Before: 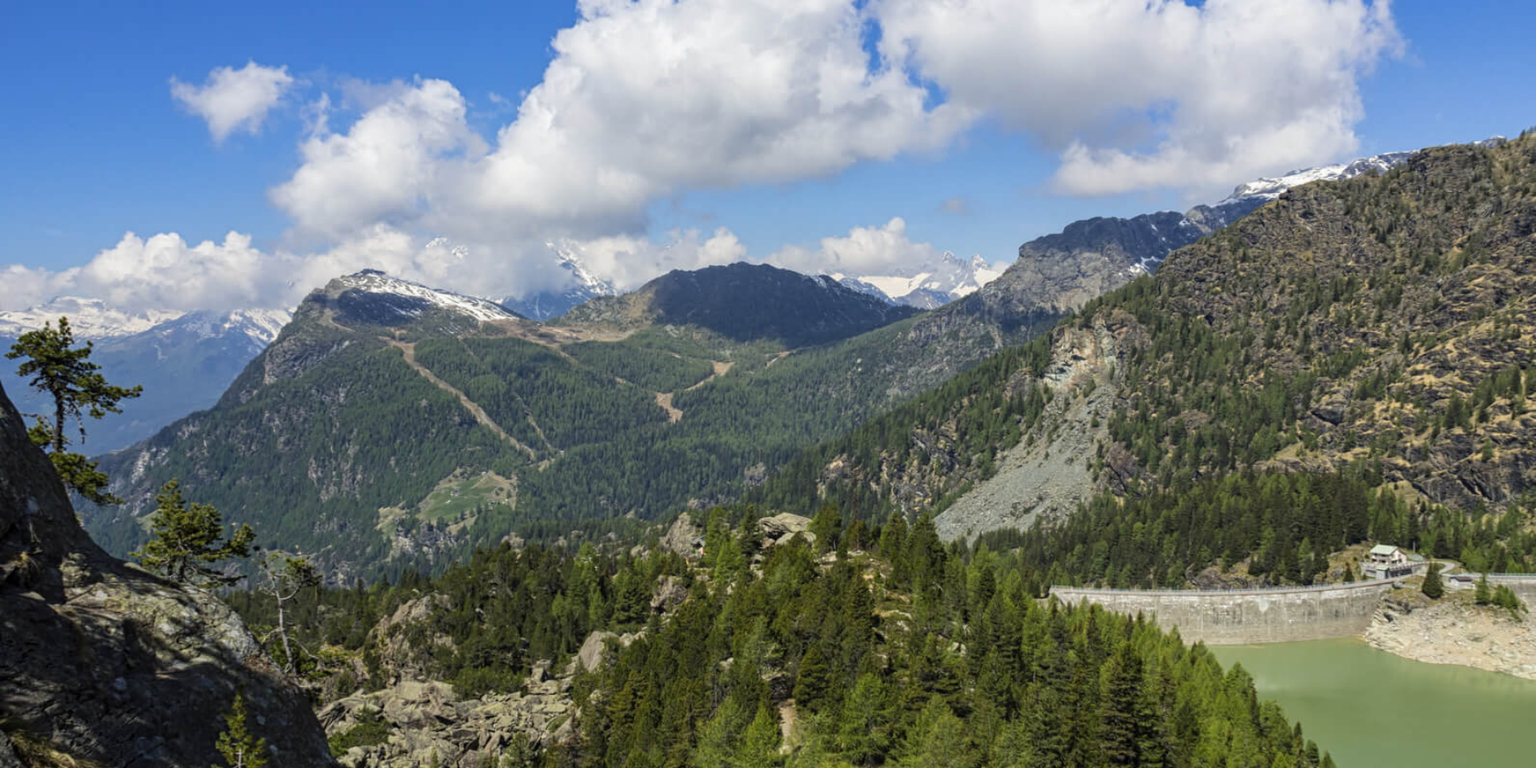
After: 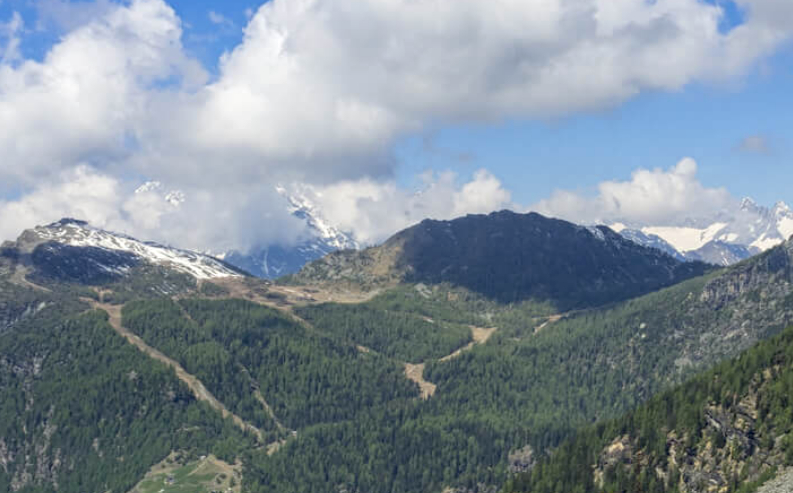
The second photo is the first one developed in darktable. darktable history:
exposure: black level correction 0.007, exposure 0.093 EV, compensate highlight preservation false
crop: left 20.248%, top 10.86%, right 35.675%, bottom 34.321%
